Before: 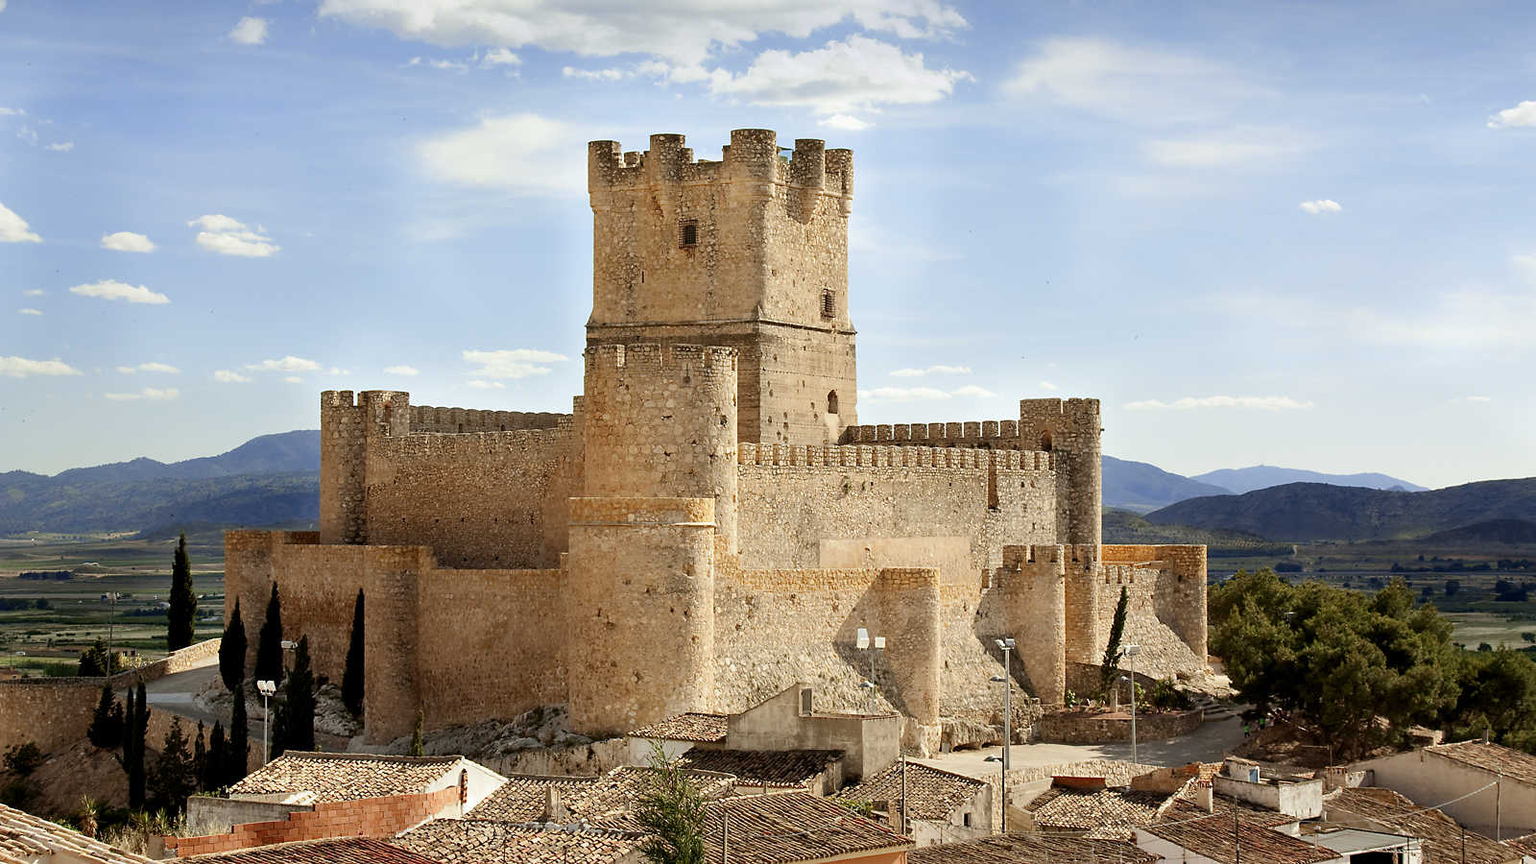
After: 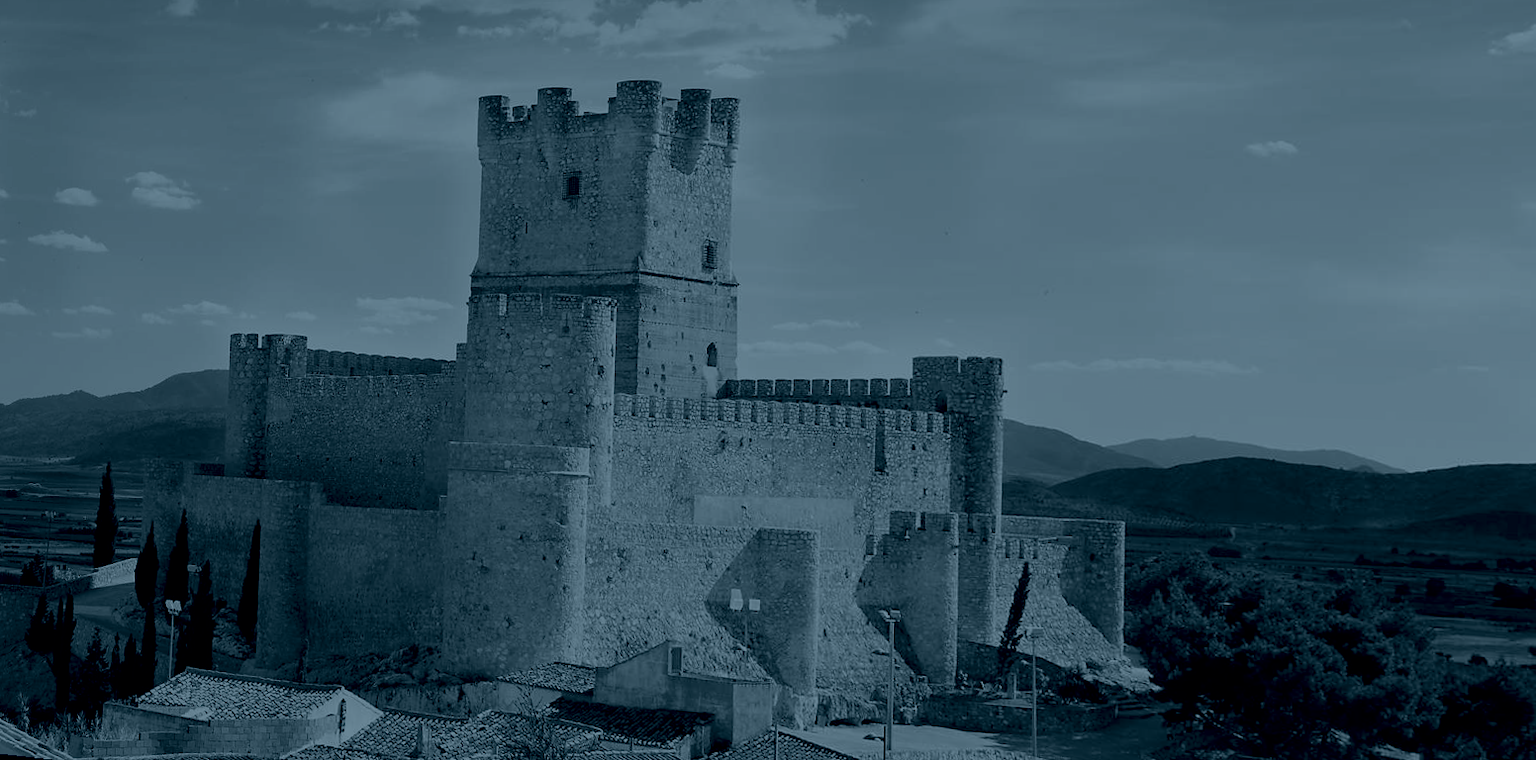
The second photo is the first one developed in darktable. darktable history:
colorize: hue 194.4°, saturation 29%, source mix 61.75%, lightness 3.98%, version 1
rotate and perspective: rotation 1.69°, lens shift (vertical) -0.023, lens shift (horizontal) -0.291, crop left 0.025, crop right 0.988, crop top 0.092, crop bottom 0.842
crop and rotate: left 0.614%, top 0.179%, bottom 0.309%
